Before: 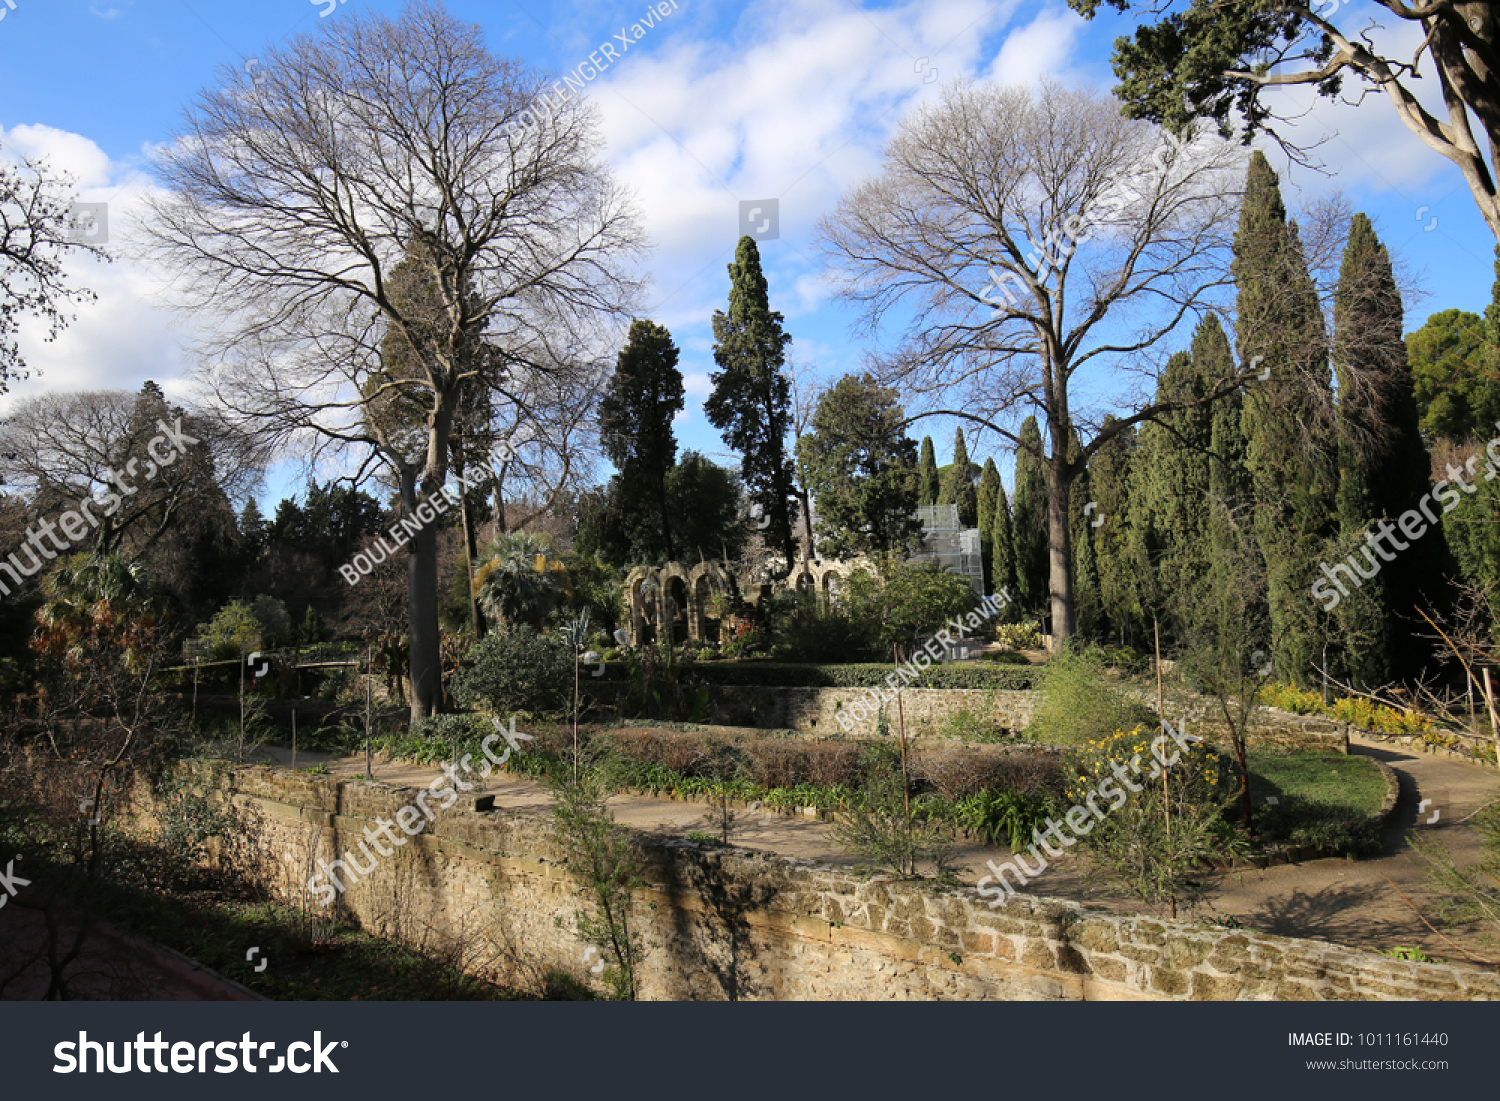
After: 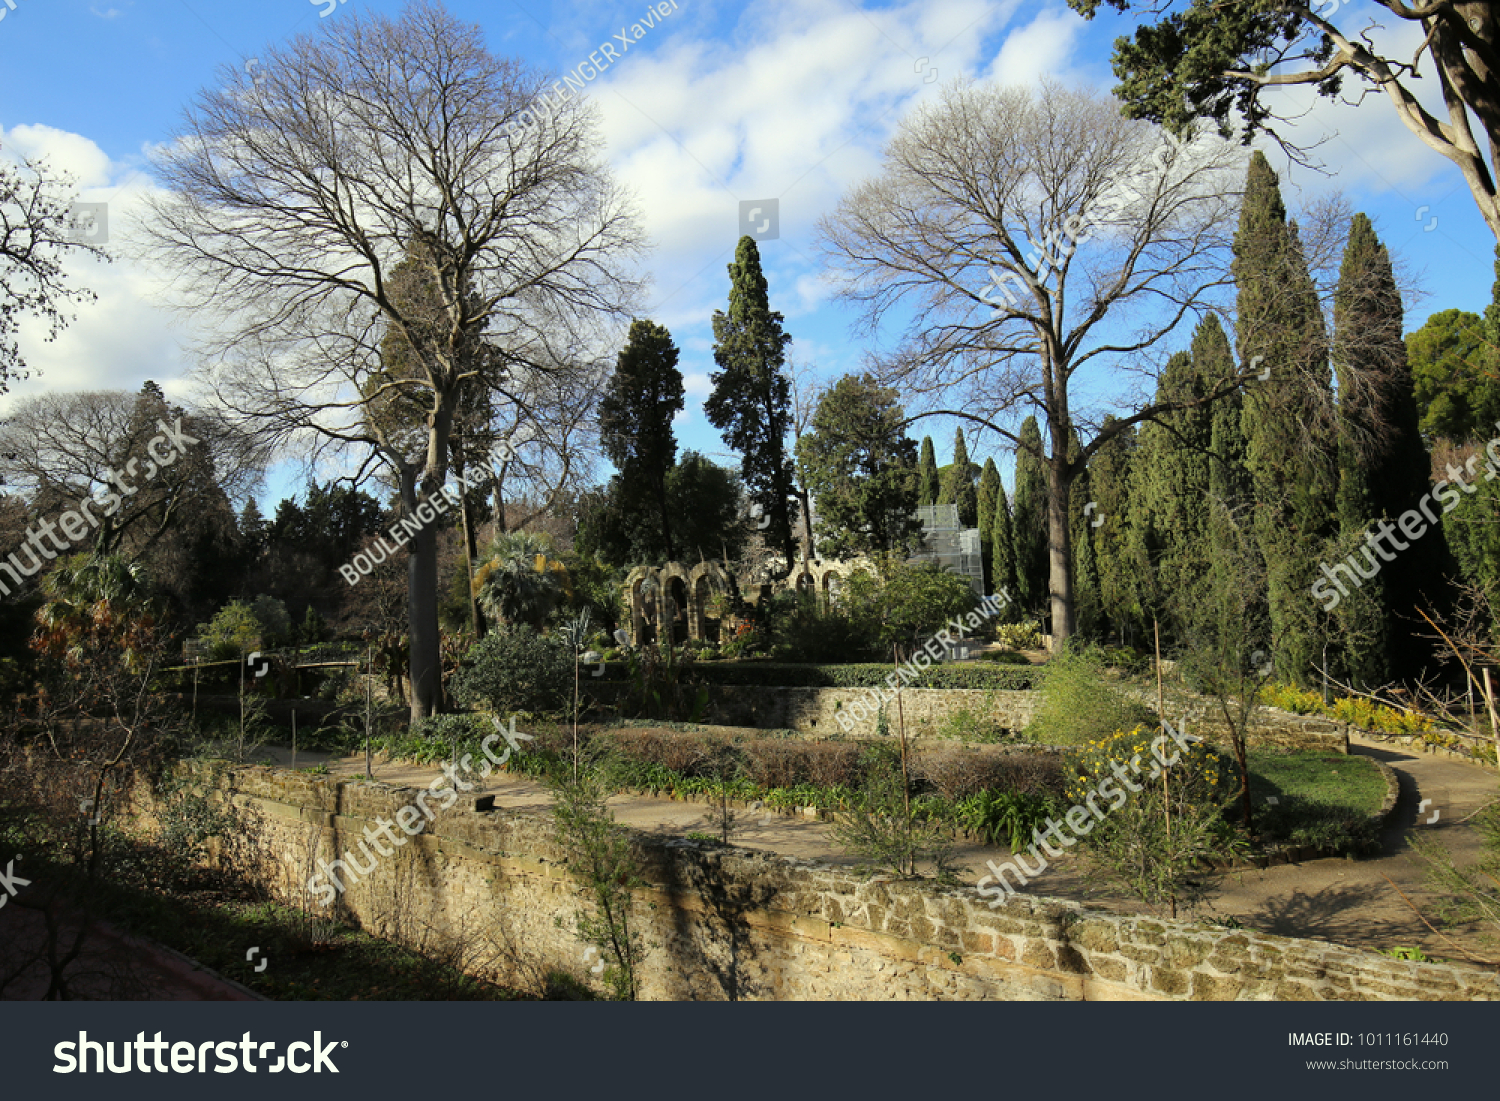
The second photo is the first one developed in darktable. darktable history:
color correction: highlights a* -4.47, highlights b* 6.76
